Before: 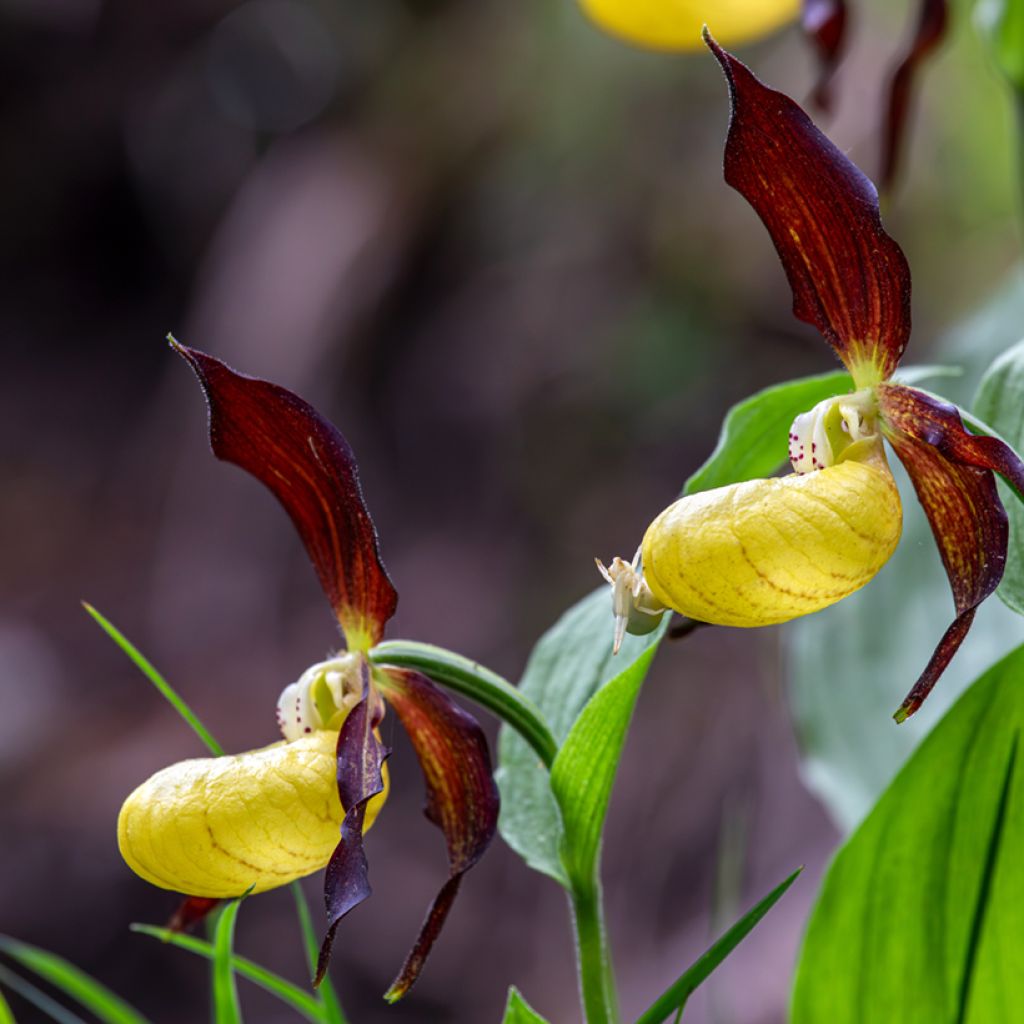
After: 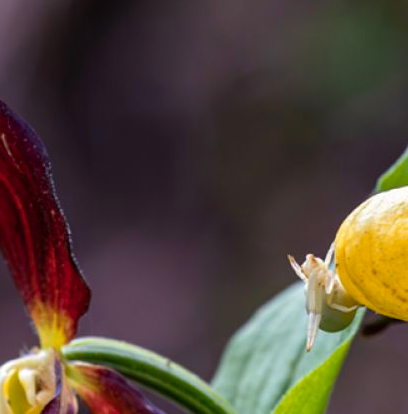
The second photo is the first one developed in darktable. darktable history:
color zones: curves: ch1 [(0.235, 0.558) (0.75, 0.5)]; ch2 [(0.25, 0.462) (0.749, 0.457)]
exposure: compensate highlight preservation false
color balance rgb: shadows lift › luminance -9.521%, perceptual saturation grading › global saturation -0.122%, global vibrance 9.944%
crop: left 30.033%, top 29.666%, right 30.078%, bottom 29.859%
